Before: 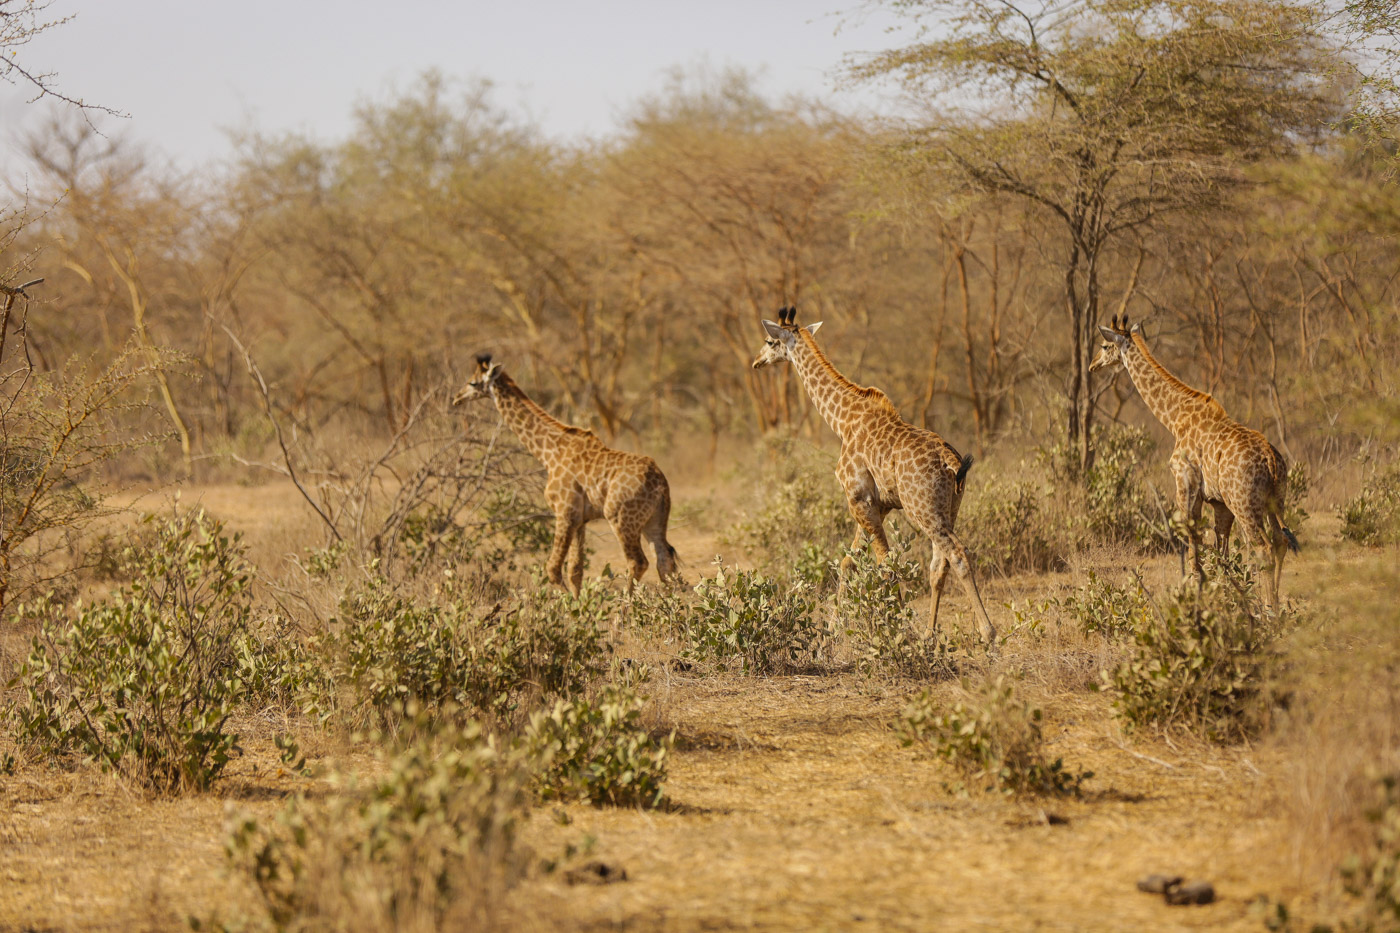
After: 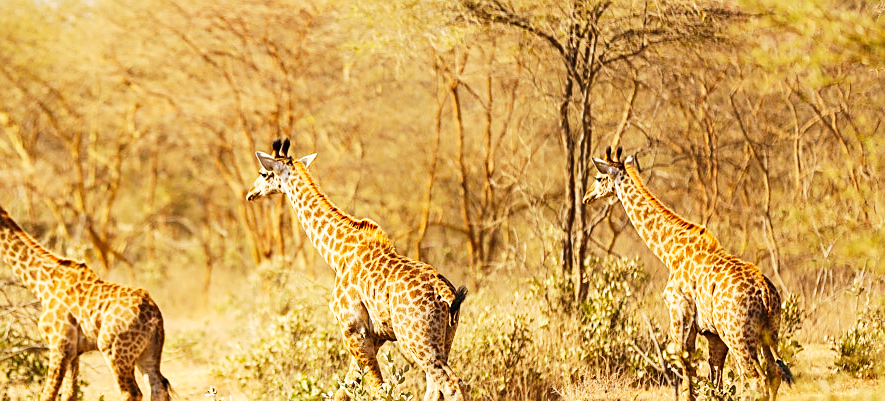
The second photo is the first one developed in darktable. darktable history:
sharpen: on, module defaults
crop: left 36.188%, top 18.064%, right 0.527%, bottom 38.867%
base curve: curves: ch0 [(0, 0) (0.007, 0.004) (0.027, 0.03) (0.046, 0.07) (0.207, 0.54) (0.442, 0.872) (0.673, 0.972) (1, 1)], preserve colors none
